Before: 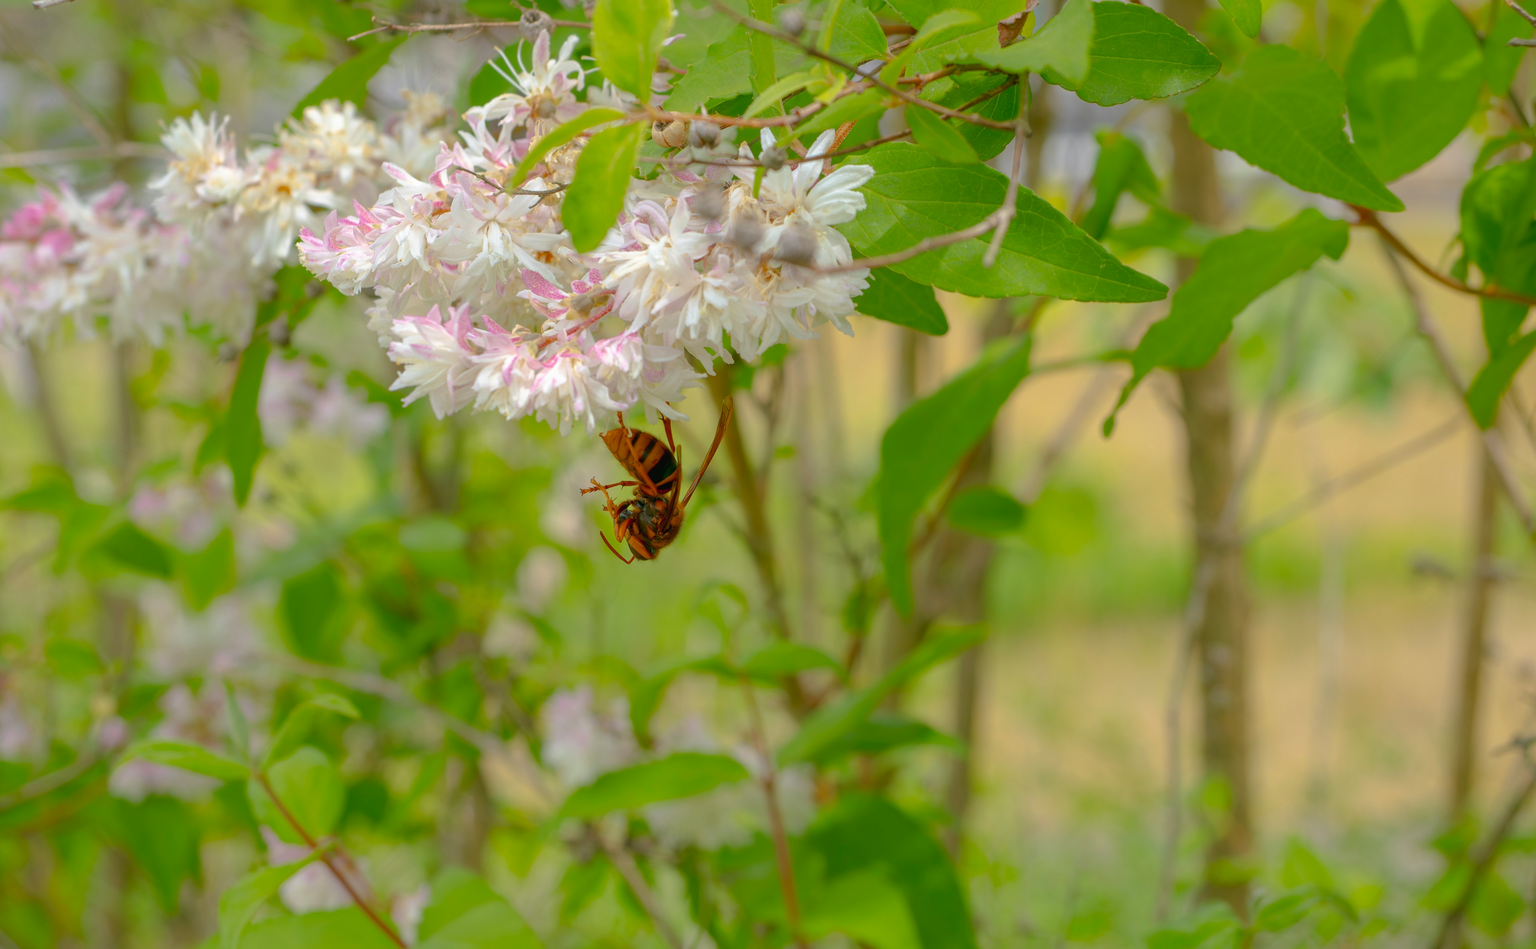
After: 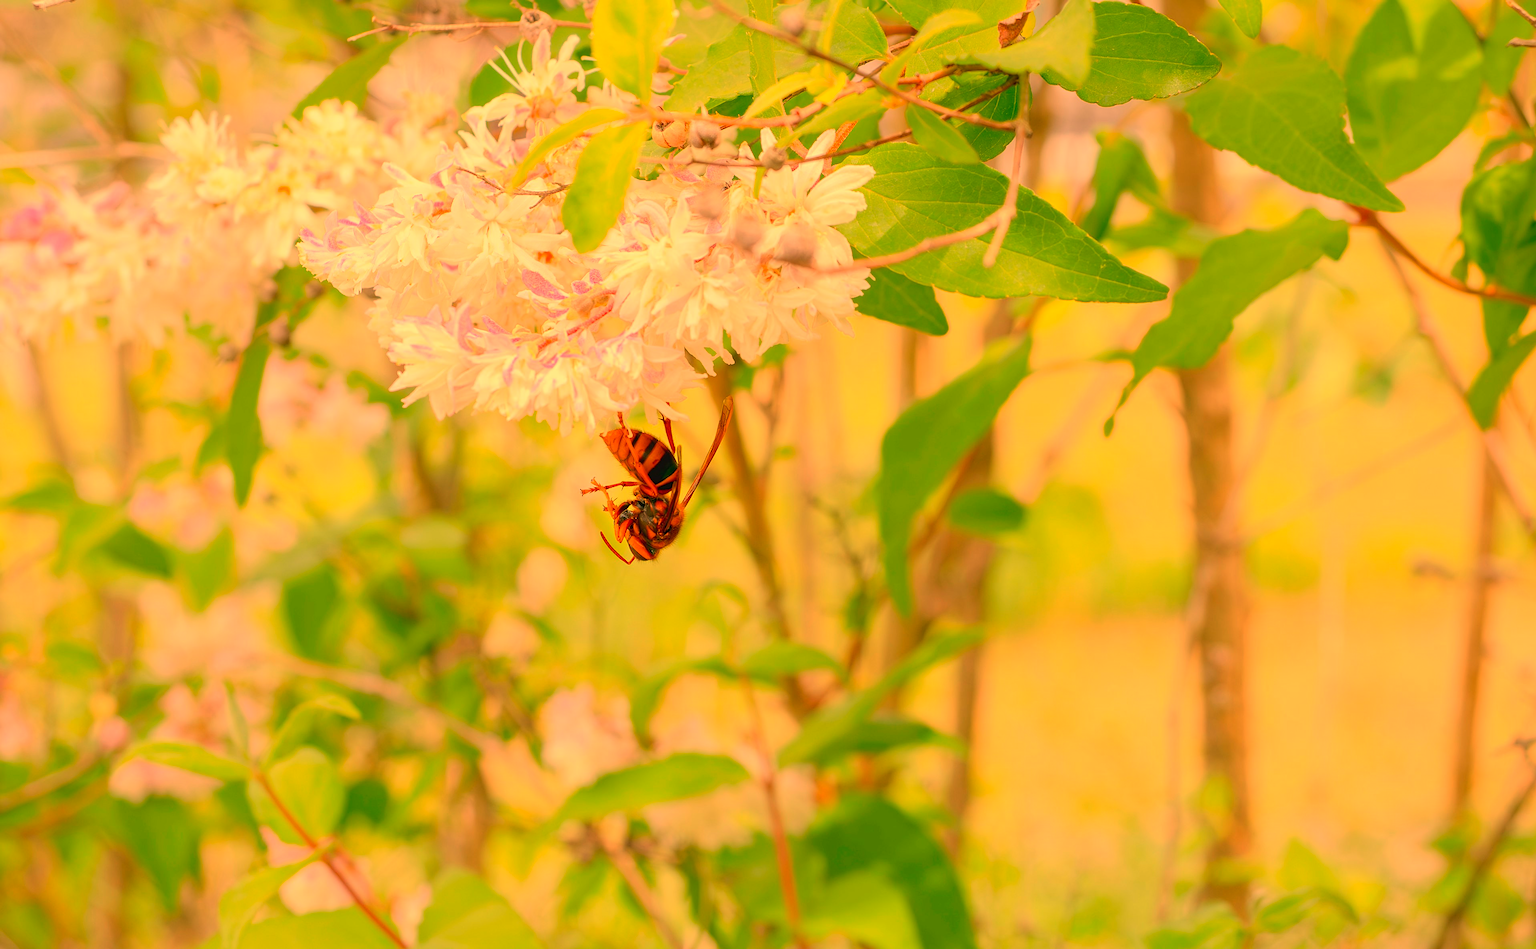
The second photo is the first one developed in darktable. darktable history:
white balance: red 1.467, blue 0.684
sharpen: on, module defaults
contrast brightness saturation: contrast 0.2, brightness 0.16, saturation 0.22
